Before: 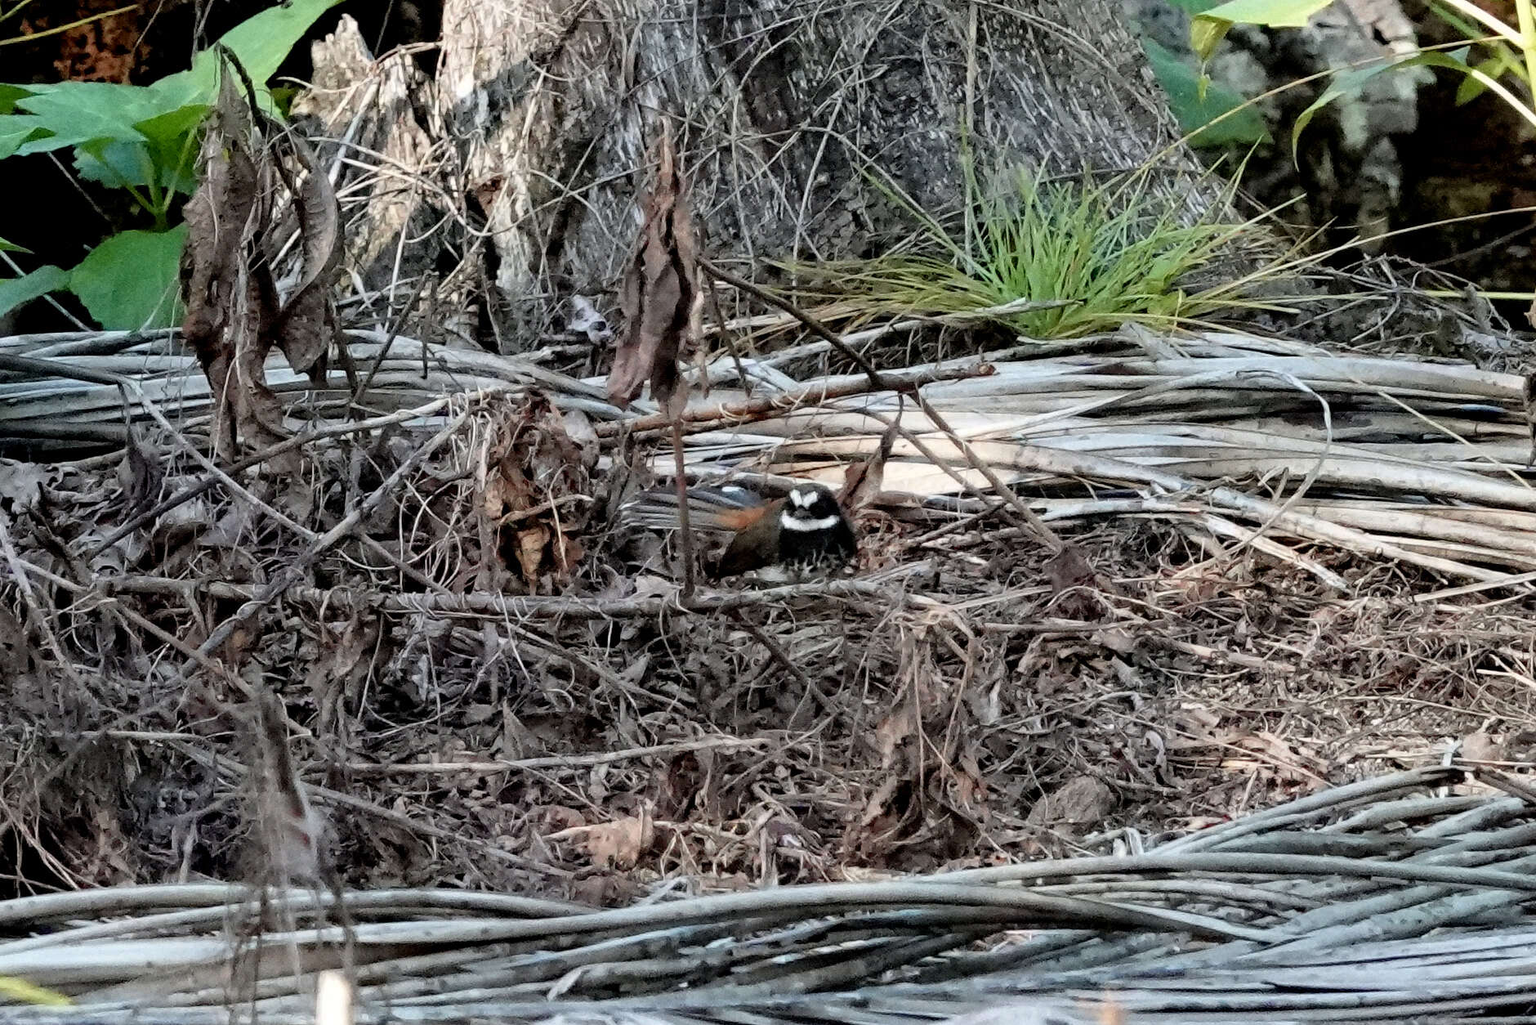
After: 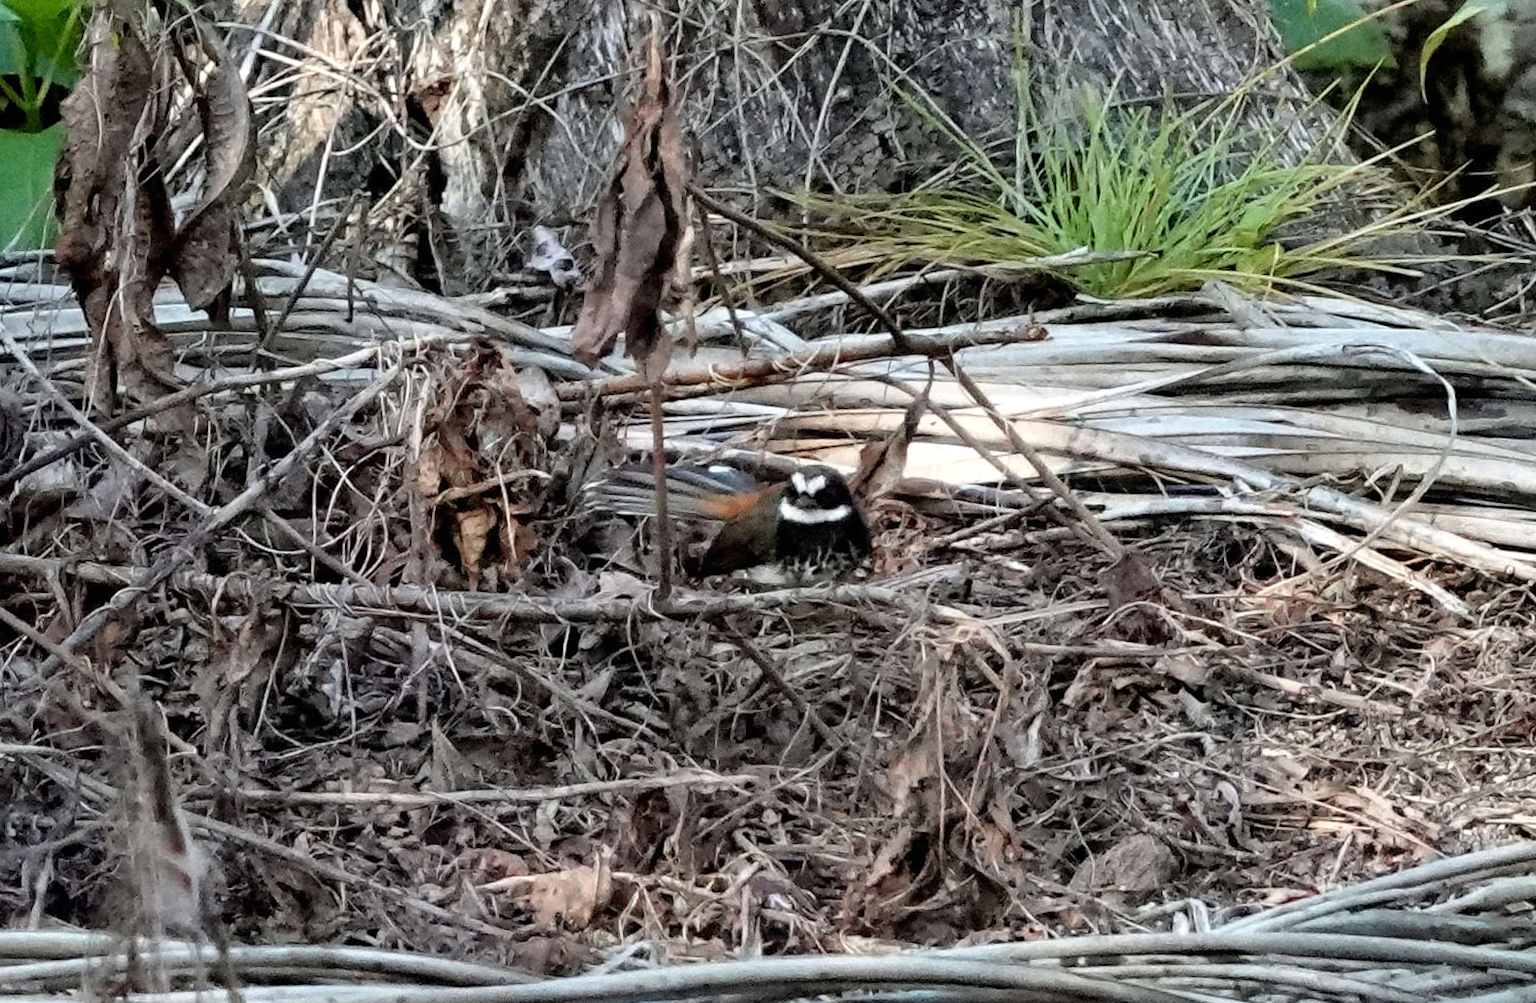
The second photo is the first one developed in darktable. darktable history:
crop and rotate: angle -3.27°, left 5.211%, top 5.211%, right 4.607%, bottom 4.607%
rotate and perspective: rotation -1.42°, crop left 0.016, crop right 0.984, crop top 0.035, crop bottom 0.965
exposure: black level correction 0, exposure 0.2 EV, compensate exposure bias true, compensate highlight preservation false
